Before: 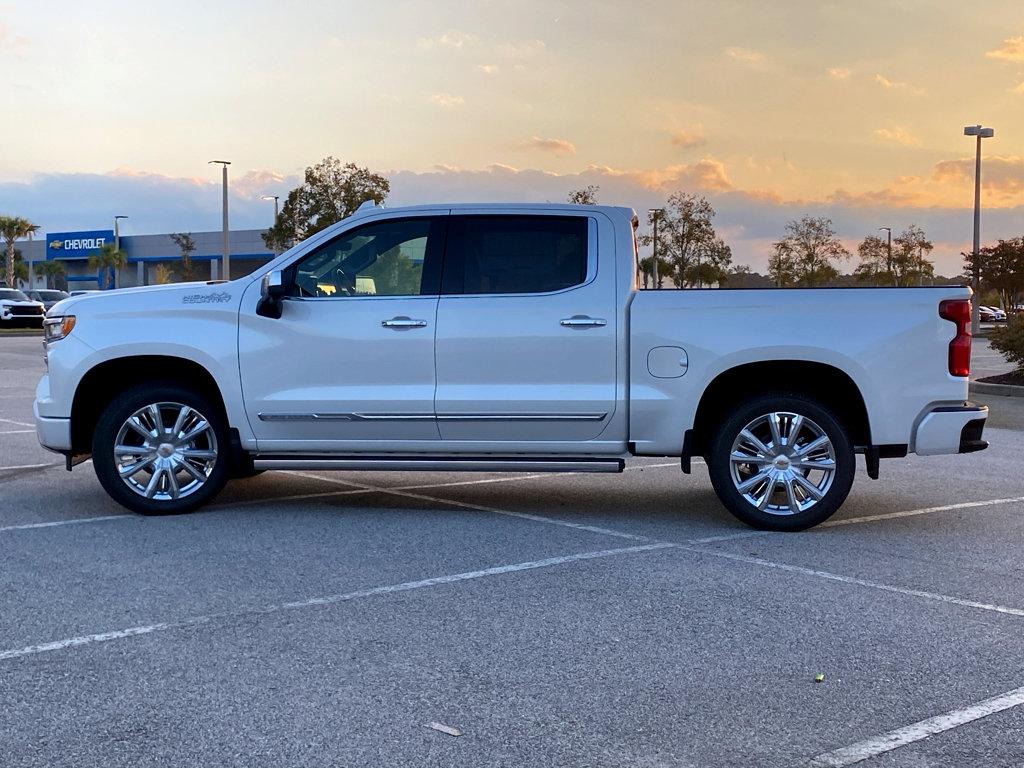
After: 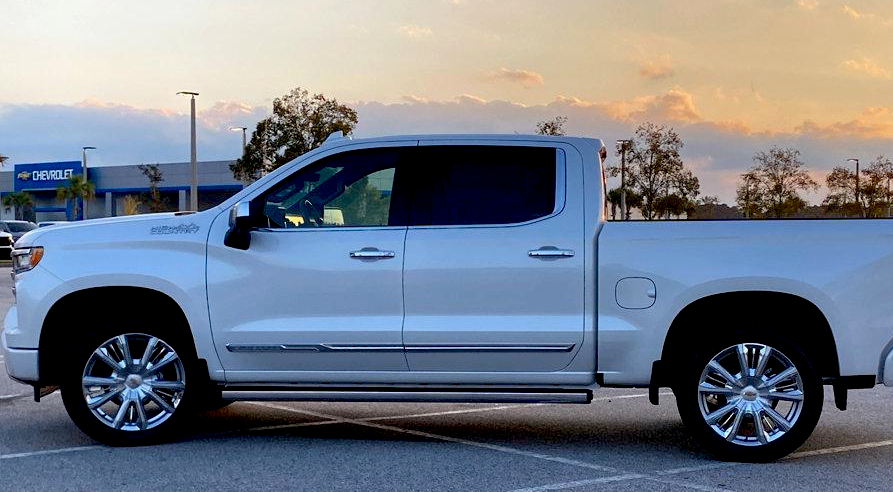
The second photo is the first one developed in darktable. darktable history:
crop: left 3.149%, top 9.001%, right 9.62%, bottom 26.962%
exposure: black level correction 0.018, exposure -0.008 EV, compensate exposure bias true, compensate highlight preservation false
